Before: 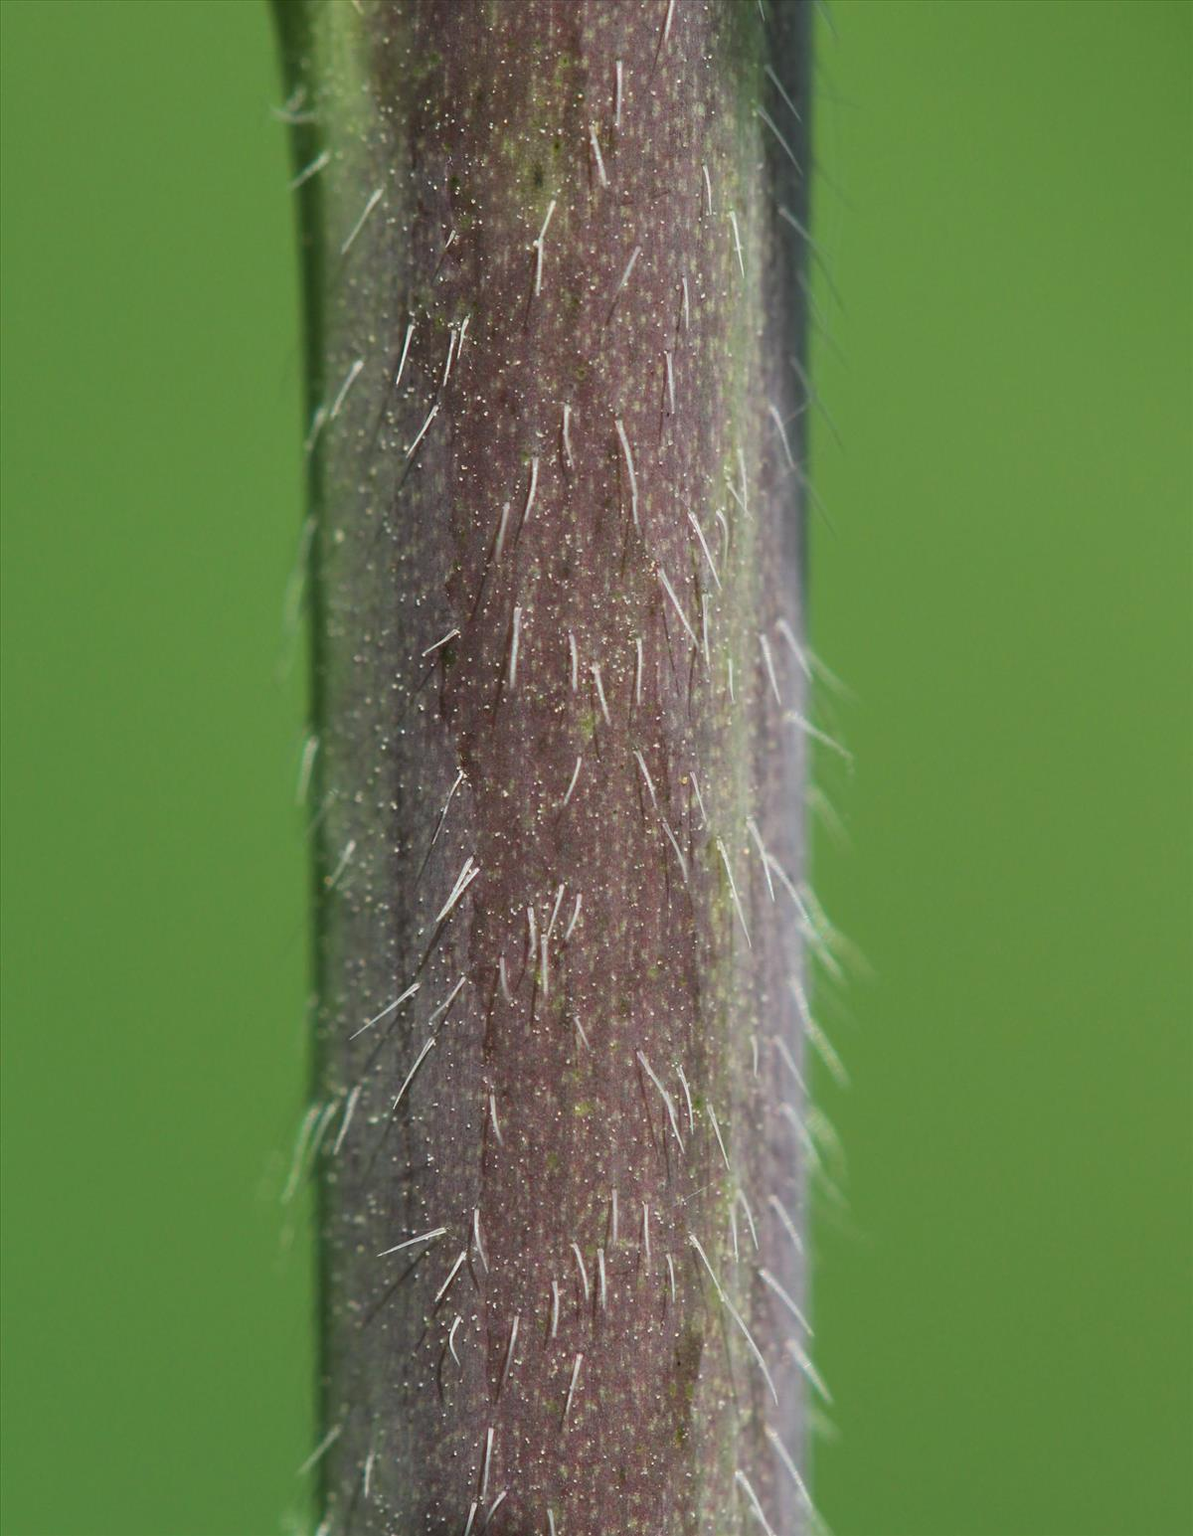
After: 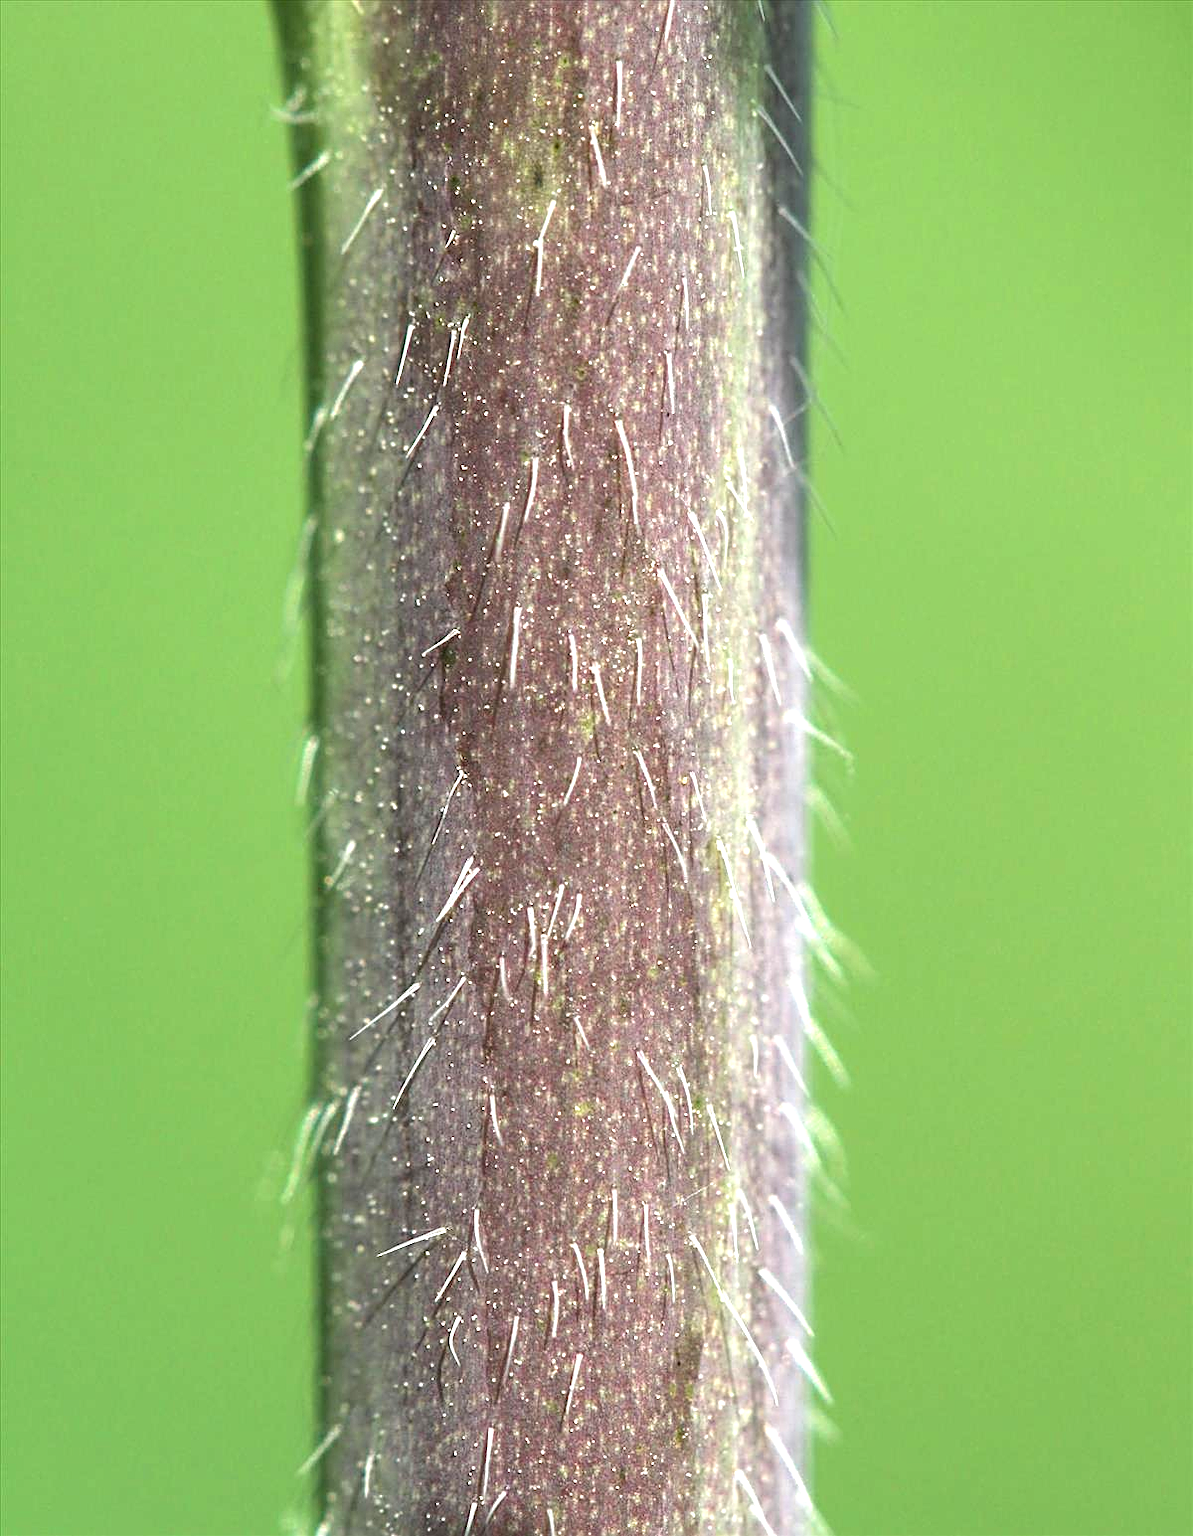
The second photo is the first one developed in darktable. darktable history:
exposure: black level correction 0, exposure 1.199 EV, compensate highlight preservation false
local contrast: on, module defaults
sharpen: on, module defaults
